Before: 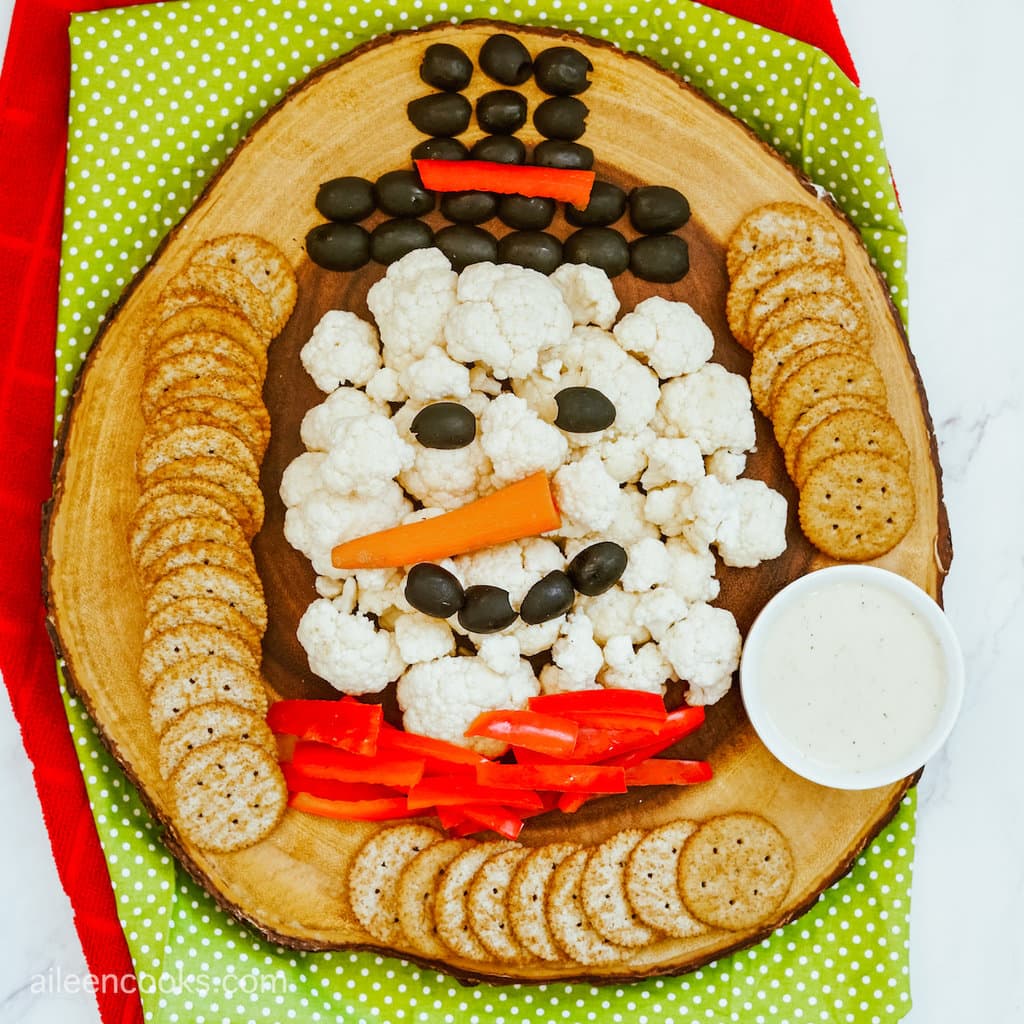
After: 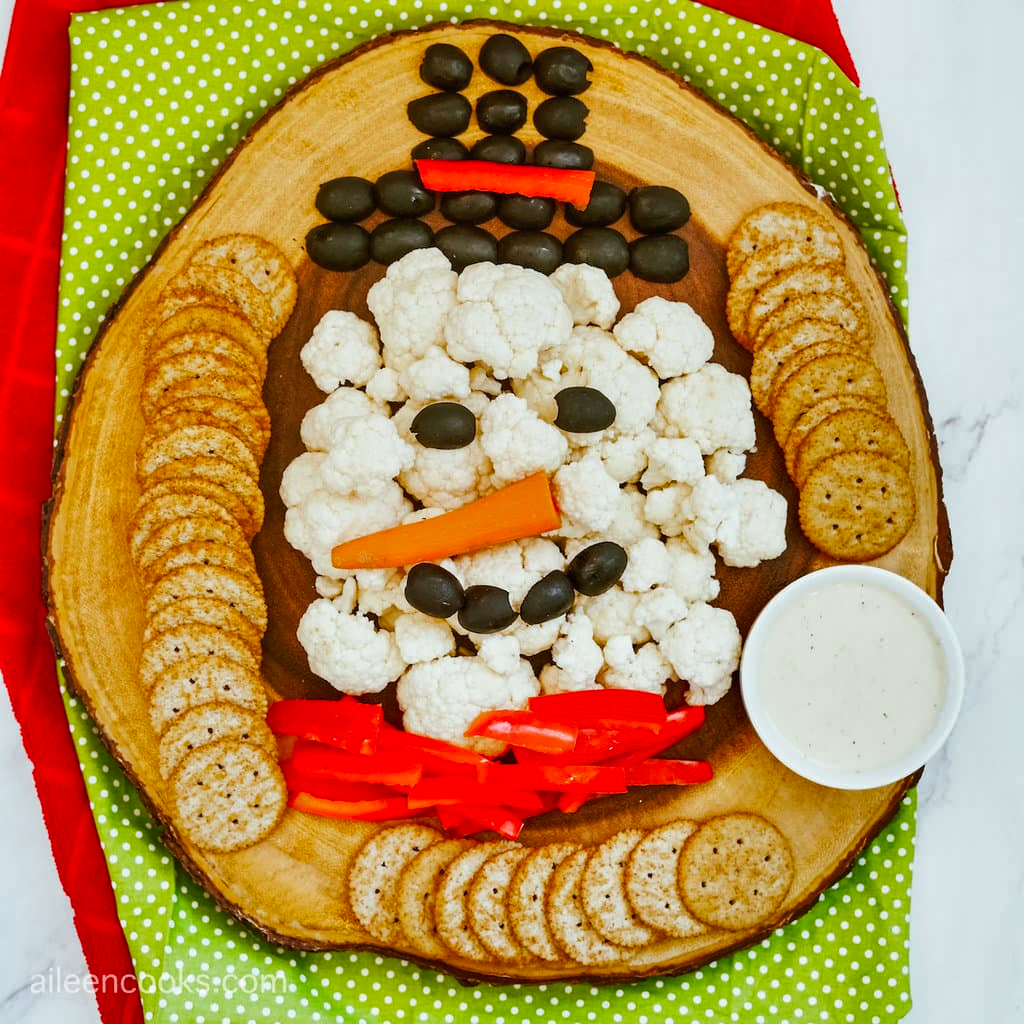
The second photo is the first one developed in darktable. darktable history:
shadows and highlights: soften with gaussian
contrast brightness saturation: saturation 0.1
